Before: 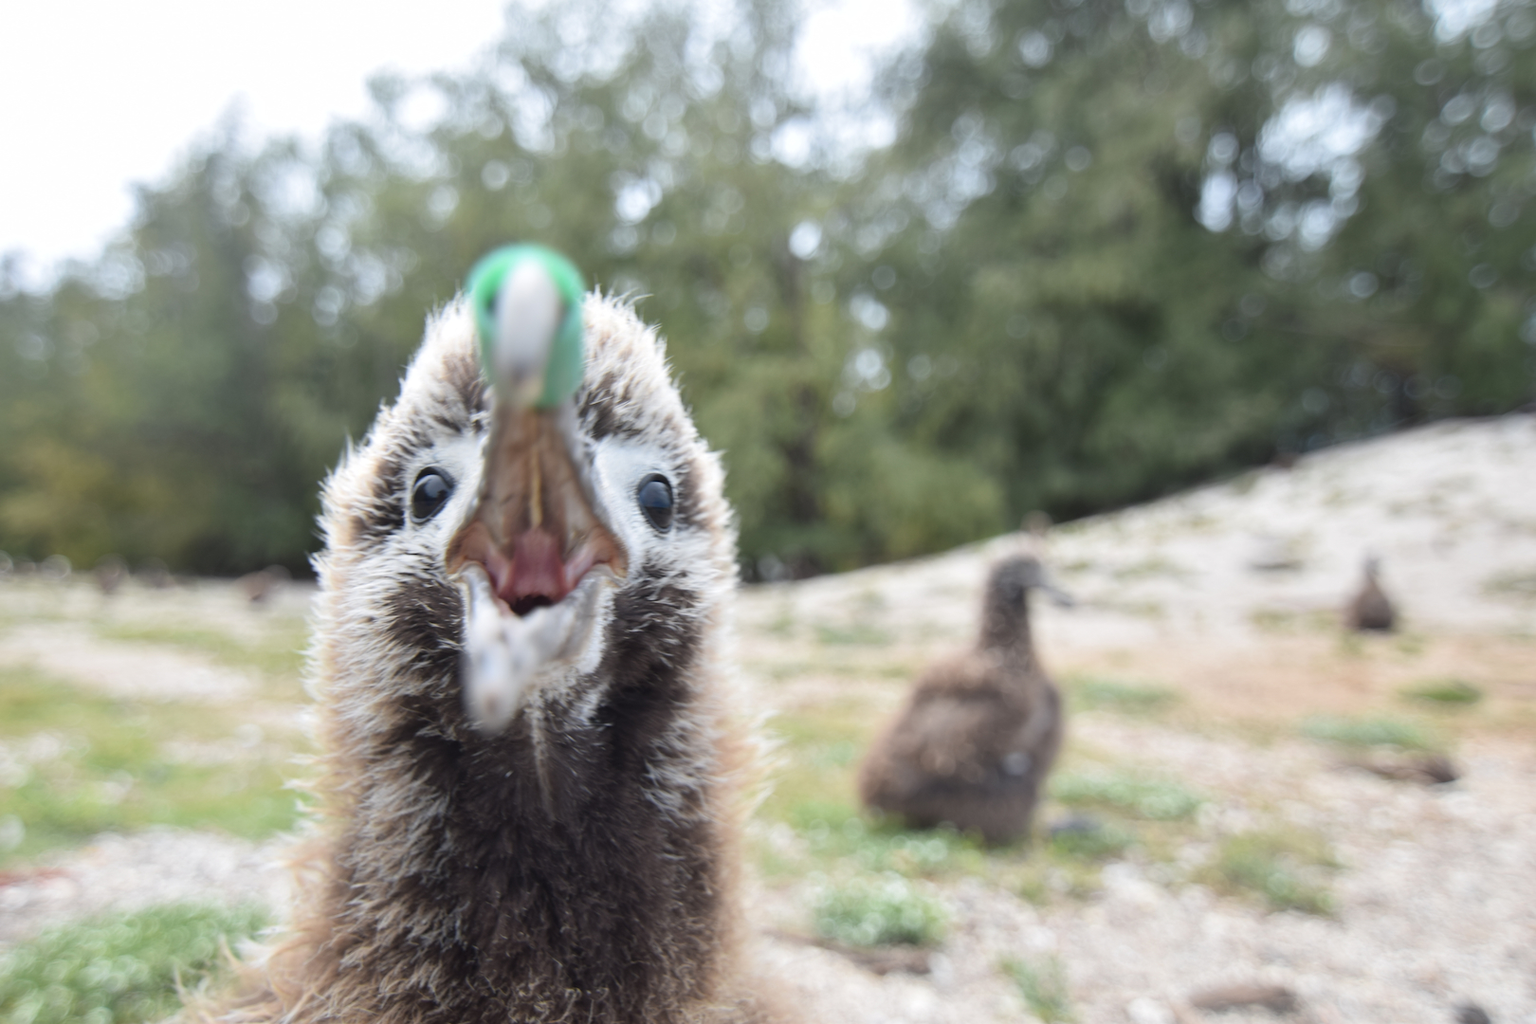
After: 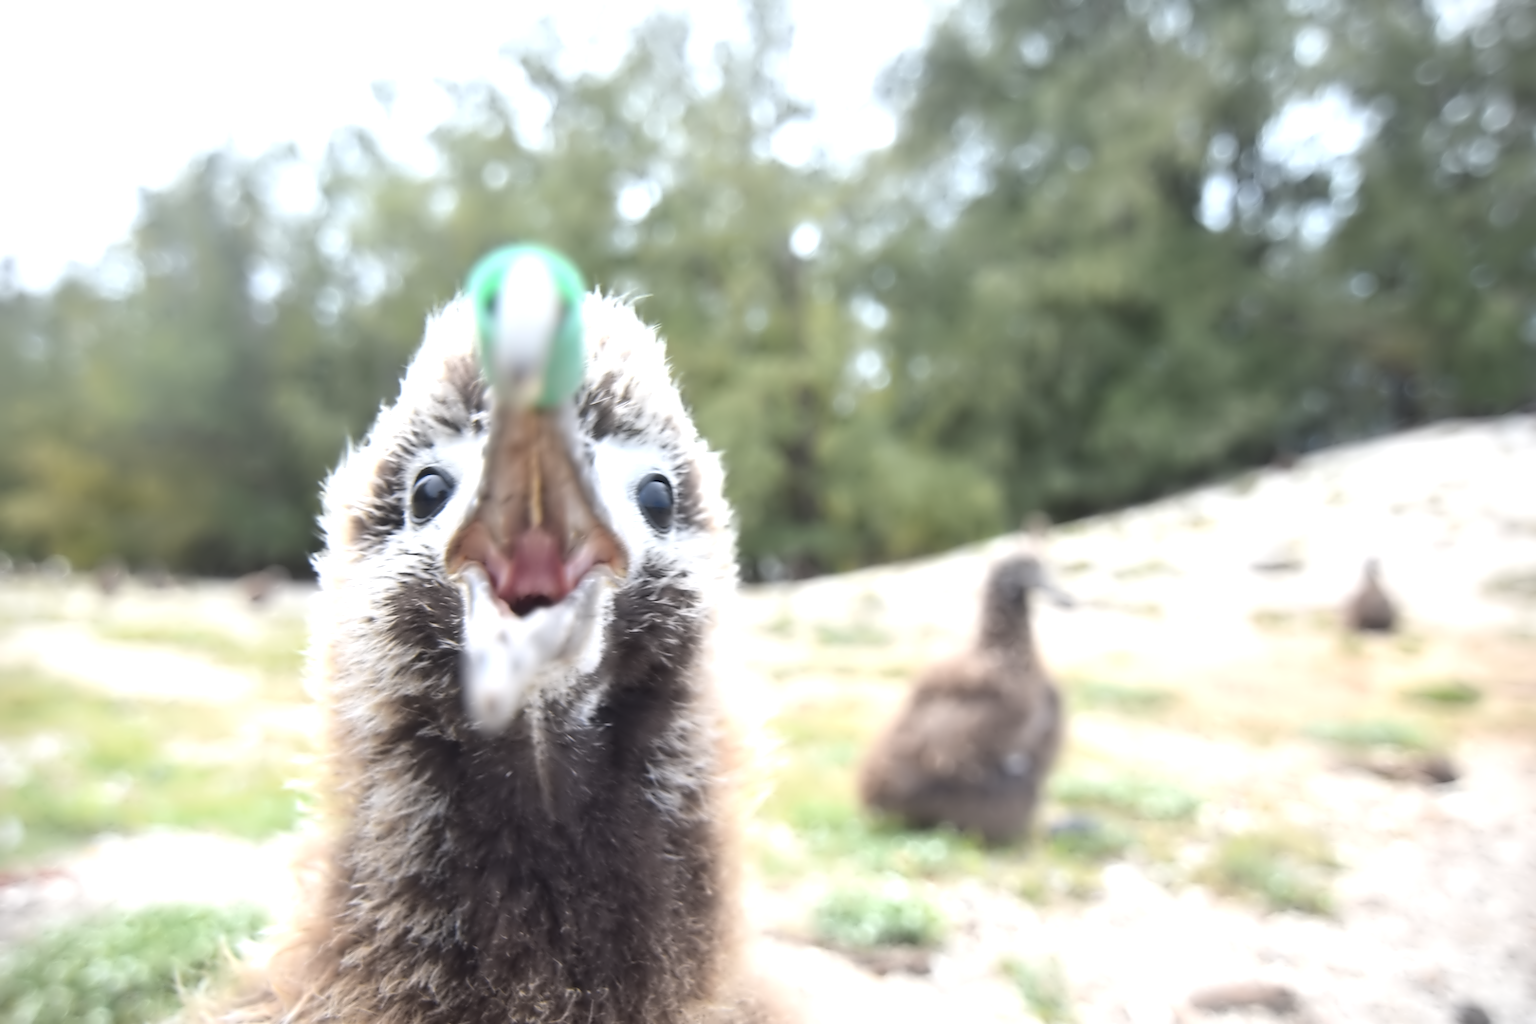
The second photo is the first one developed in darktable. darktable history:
exposure: black level correction 0, exposure 0.7 EV, compensate exposure bias true, compensate highlight preservation false
vignetting: fall-off start 91.19%
contrast equalizer: octaves 7, y [[0.5 ×6], [0.5 ×6], [0.5 ×6], [0, 0.033, 0.067, 0.1, 0.133, 0.167], [0, 0.05, 0.1, 0.15, 0.2, 0.25]]
